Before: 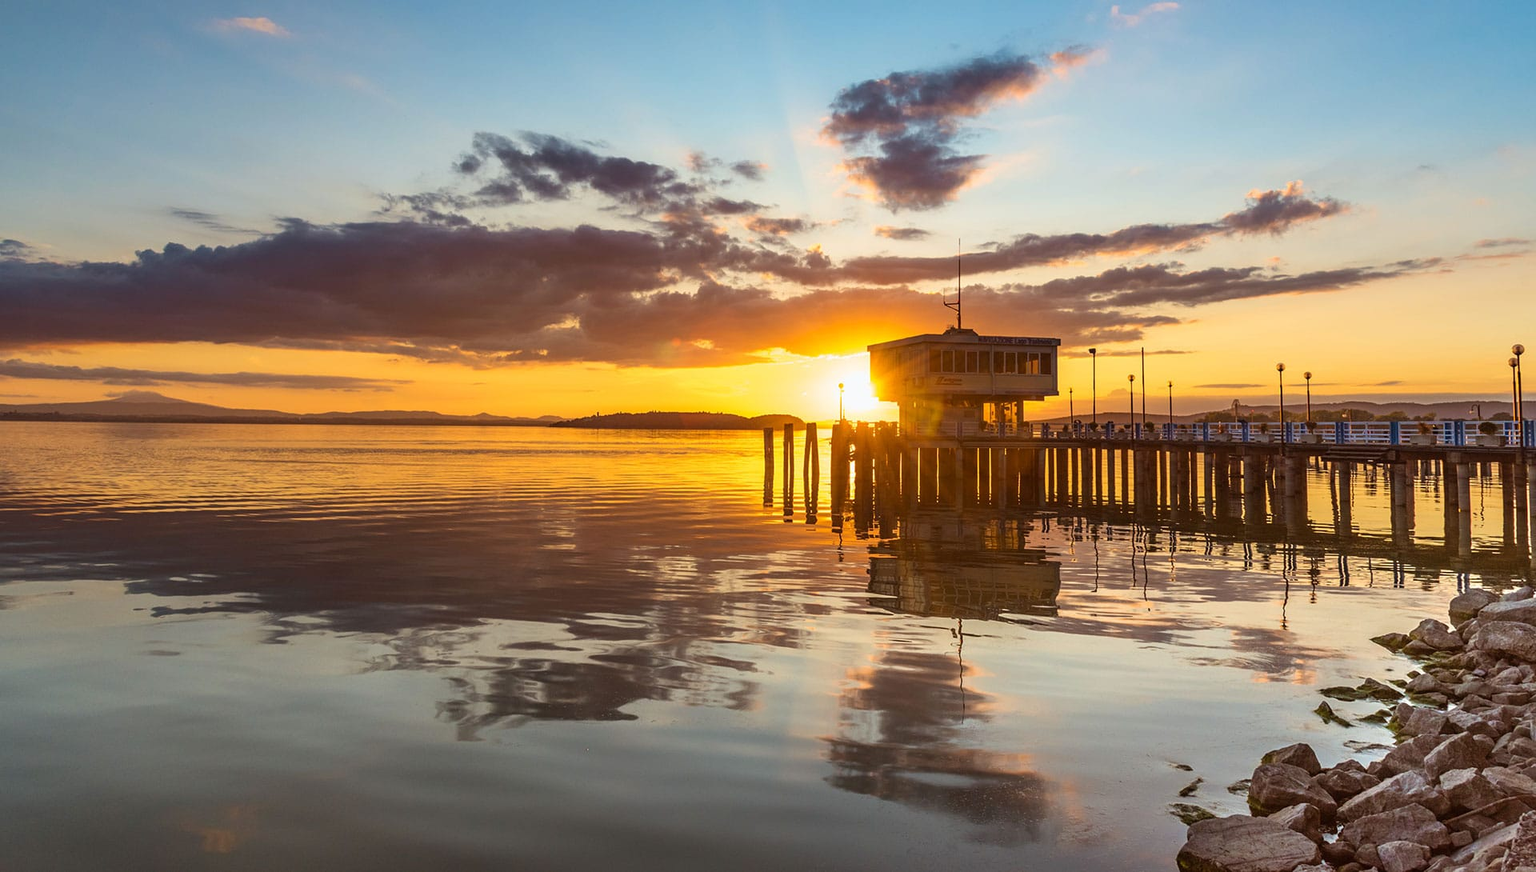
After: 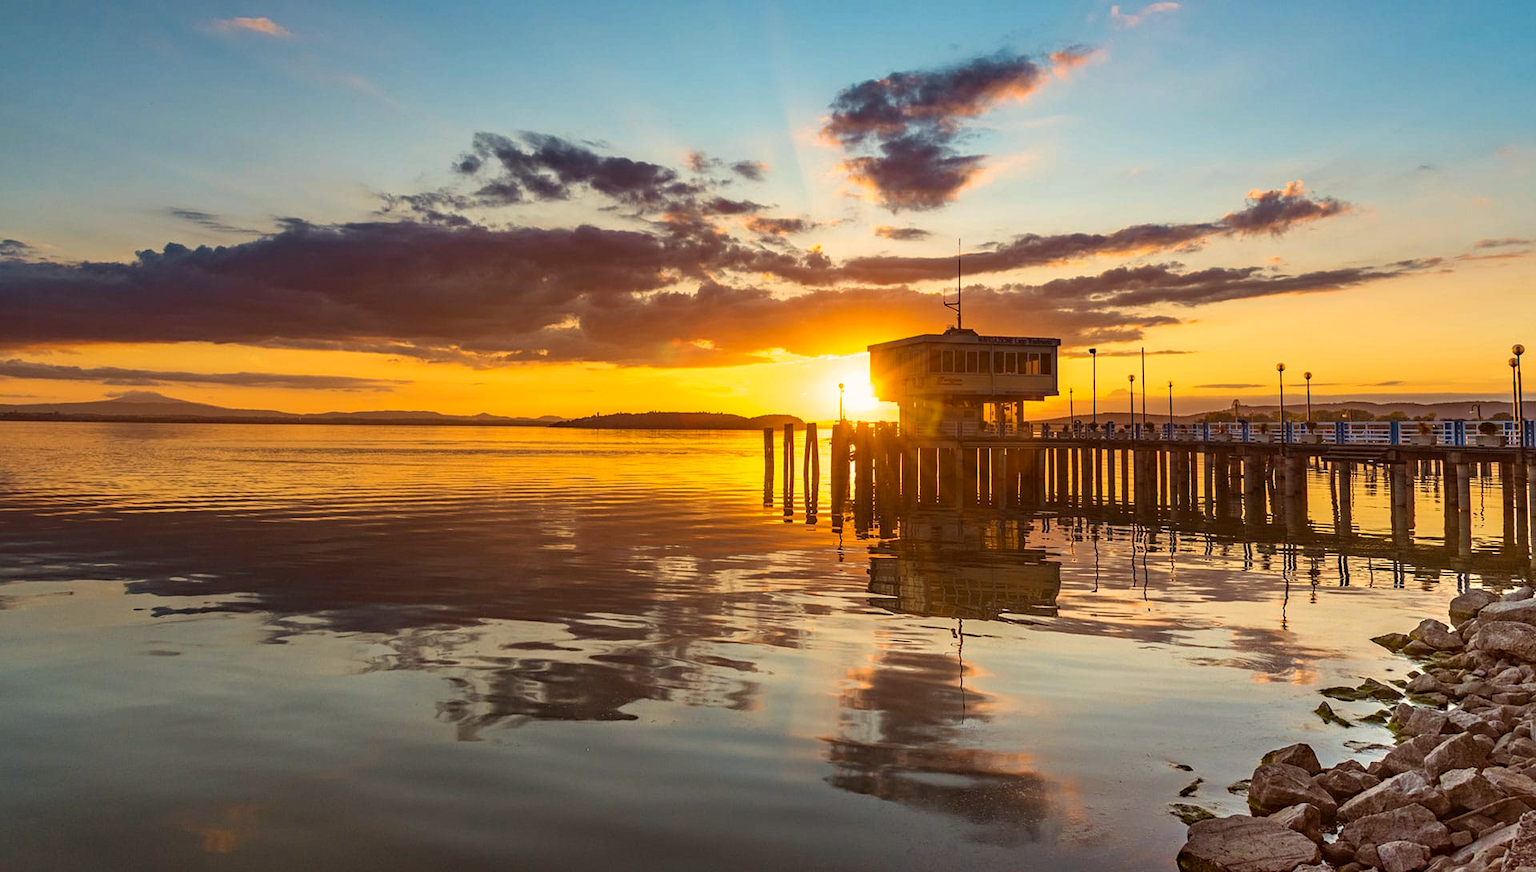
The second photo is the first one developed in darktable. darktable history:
color calibration: x 0.329, y 0.345, temperature 5633 K
haze removal: strength 0.29, distance 0.25, compatibility mode true, adaptive false
